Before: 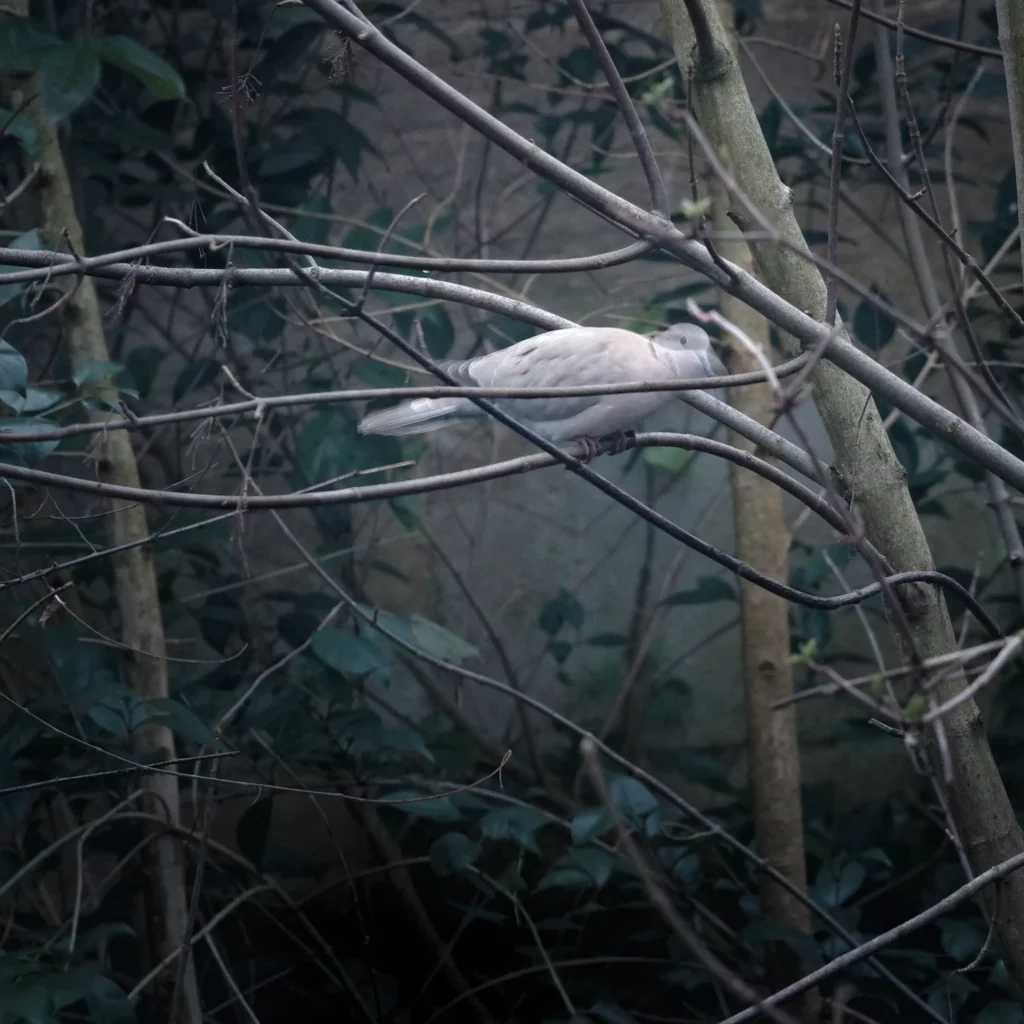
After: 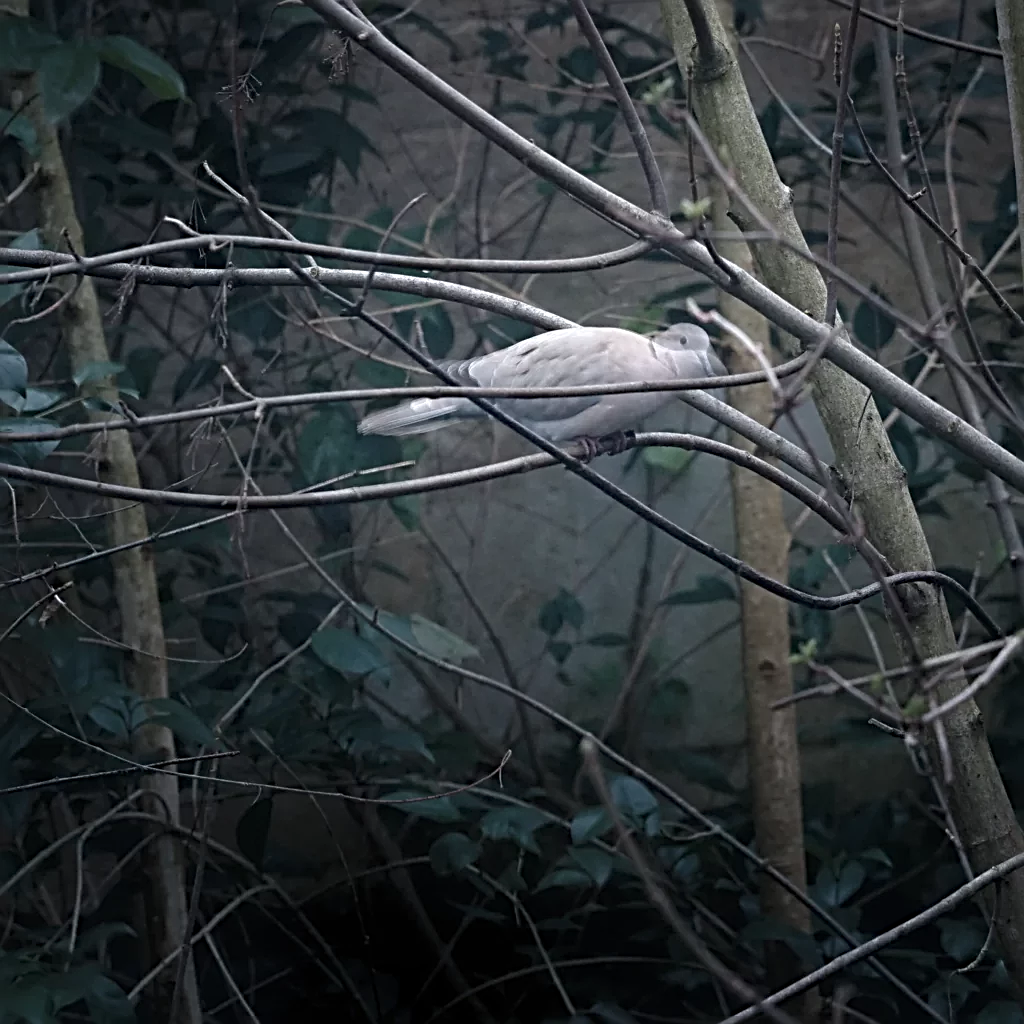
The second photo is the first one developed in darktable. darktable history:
sharpen: radius 3.025, amount 0.757
